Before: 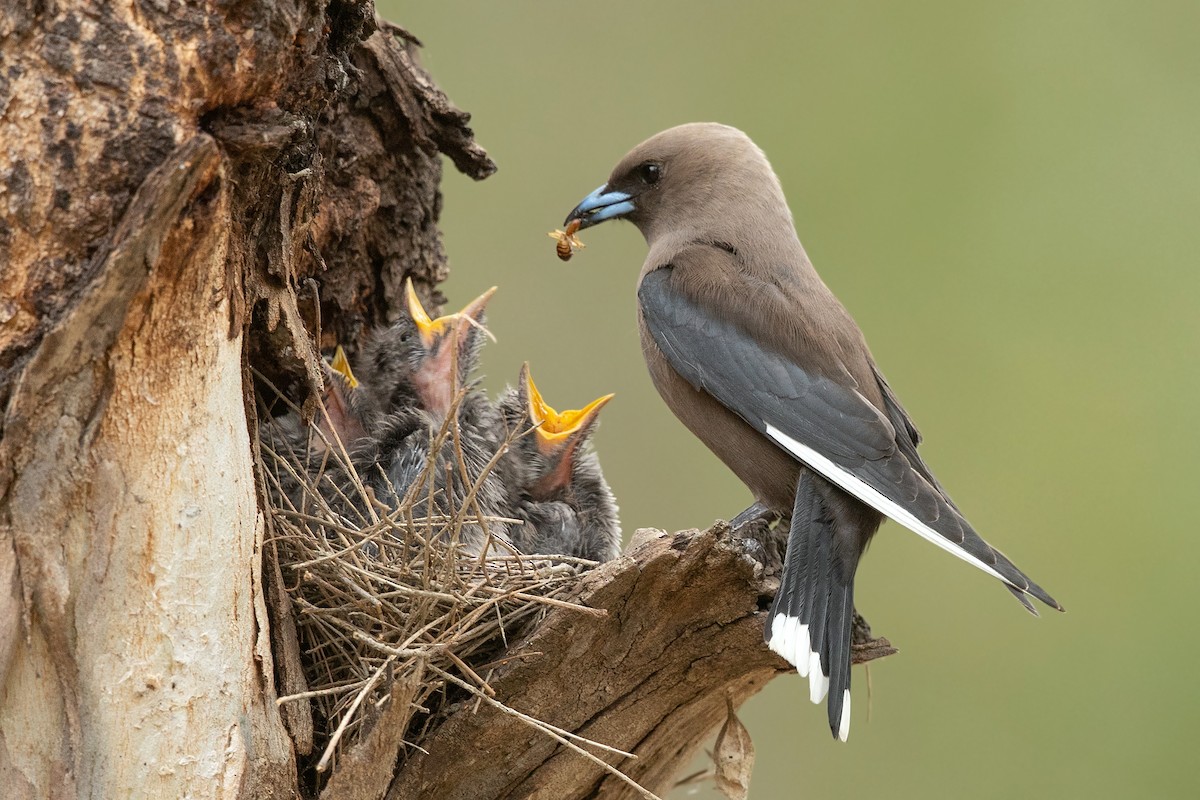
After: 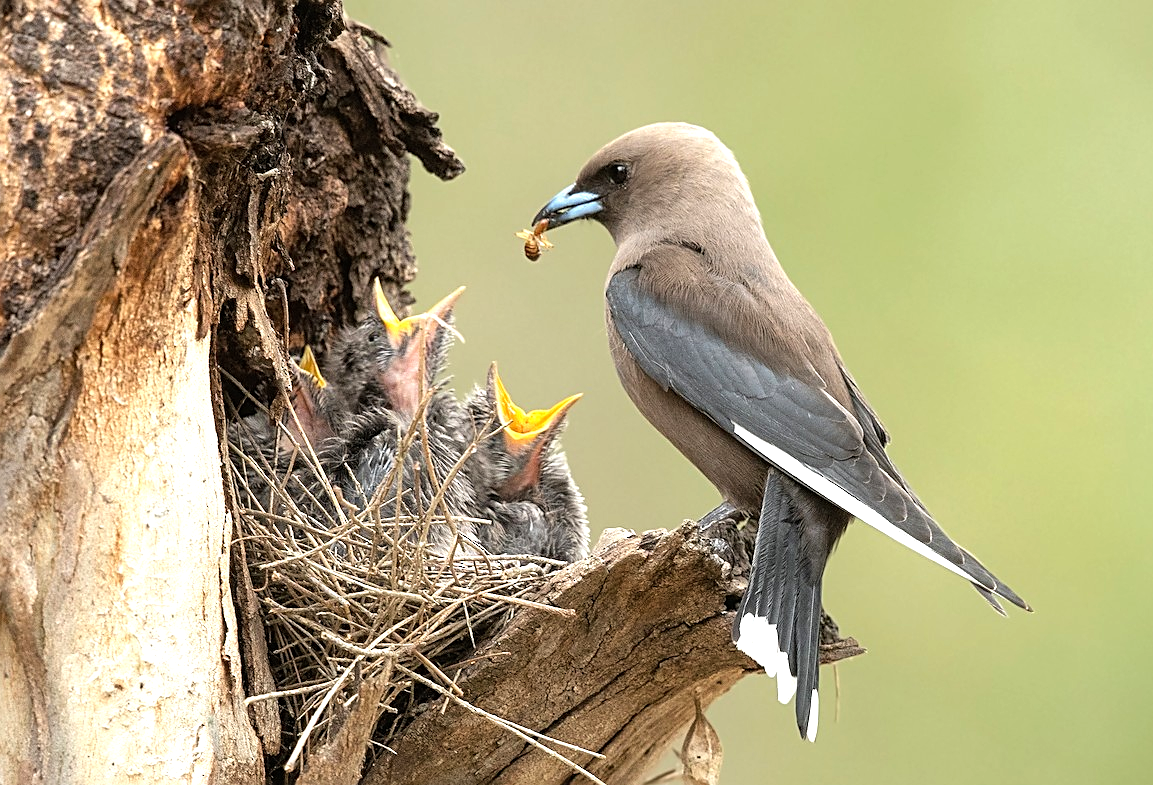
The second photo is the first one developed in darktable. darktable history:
tone equalizer: -8 EV -0.75 EV, -7 EV -0.681 EV, -6 EV -0.564 EV, -5 EV -0.377 EV, -3 EV 0.405 EV, -2 EV 0.6 EV, -1 EV 0.693 EV, +0 EV 0.767 EV
crop and rotate: left 2.695%, right 1.184%, bottom 1.84%
exposure: black level correction -0.001, exposure 0.08 EV, compensate highlight preservation false
sharpen: on, module defaults
